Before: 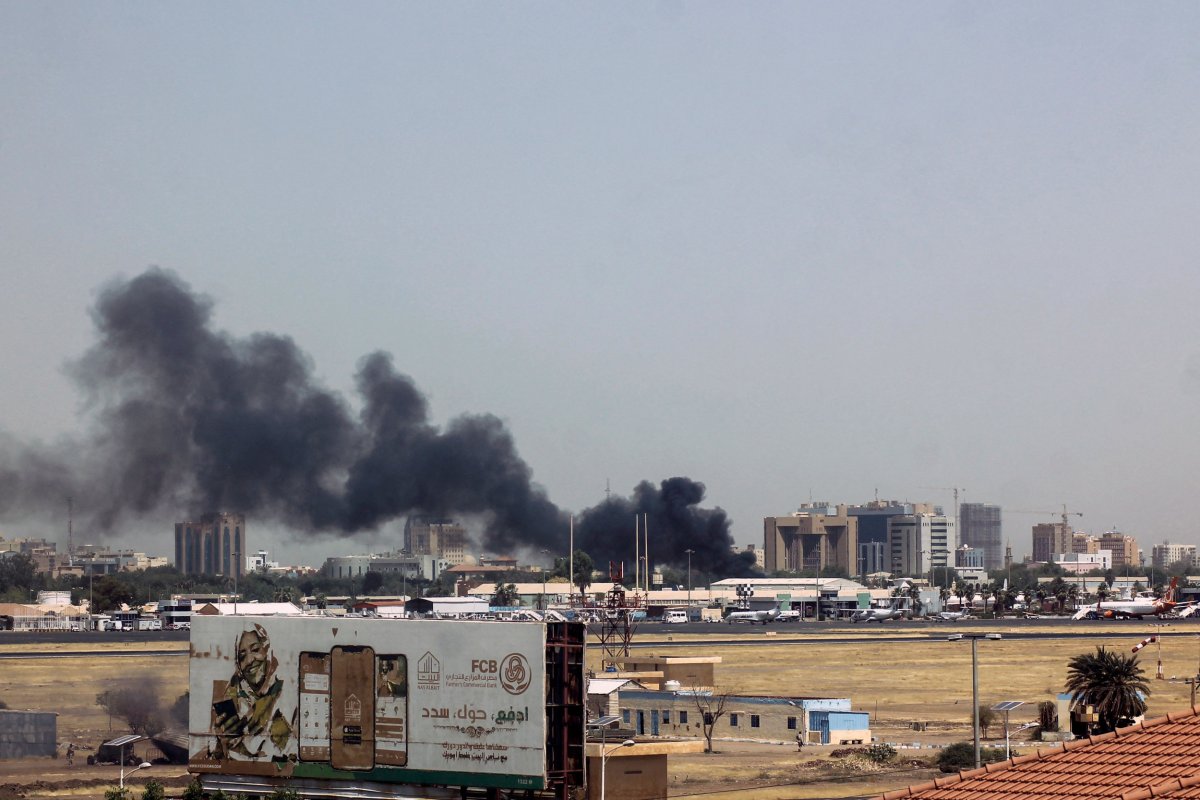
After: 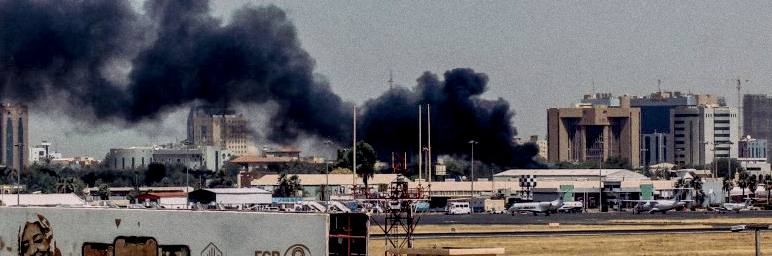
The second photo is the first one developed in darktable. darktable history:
filmic rgb: black relative exposure -3.86 EV, white relative exposure 3.48 EV, hardness 2.63, contrast 1.103
tone equalizer: -8 EV 0.001 EV, -7 EV -0.004 EV, -6 EV 0.009 EV, -5 EV 0.032 EV, -4 EV 0.276 EV, -3 EV 0.644 EV, -2 EV 0.584 EV, -1 EV 0.187 EV, +0 EV 0.024 EV
grain: coarseness 0.09 ISO
crop: left 18.091%, top 51.13%, right 17.525%, bottom 16.85%
shadows and highlights: on, module defaults
local contrast: detail 130%
contrast brightness saturation: contrast 0.19, brightness -0.24, saturation 0.11
